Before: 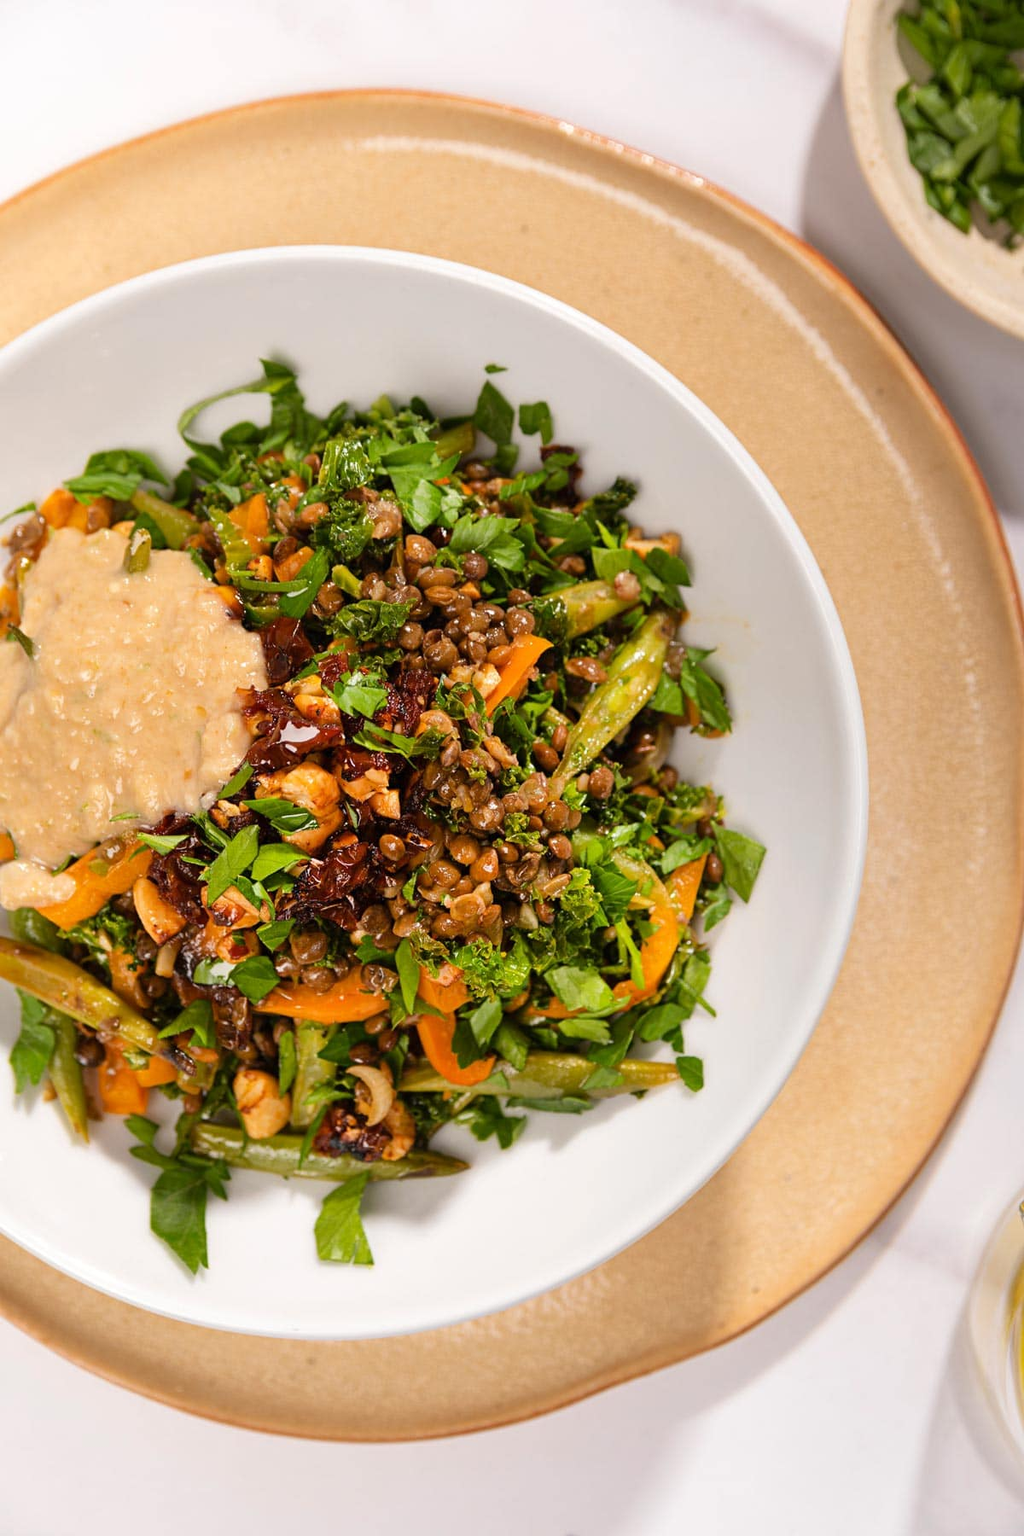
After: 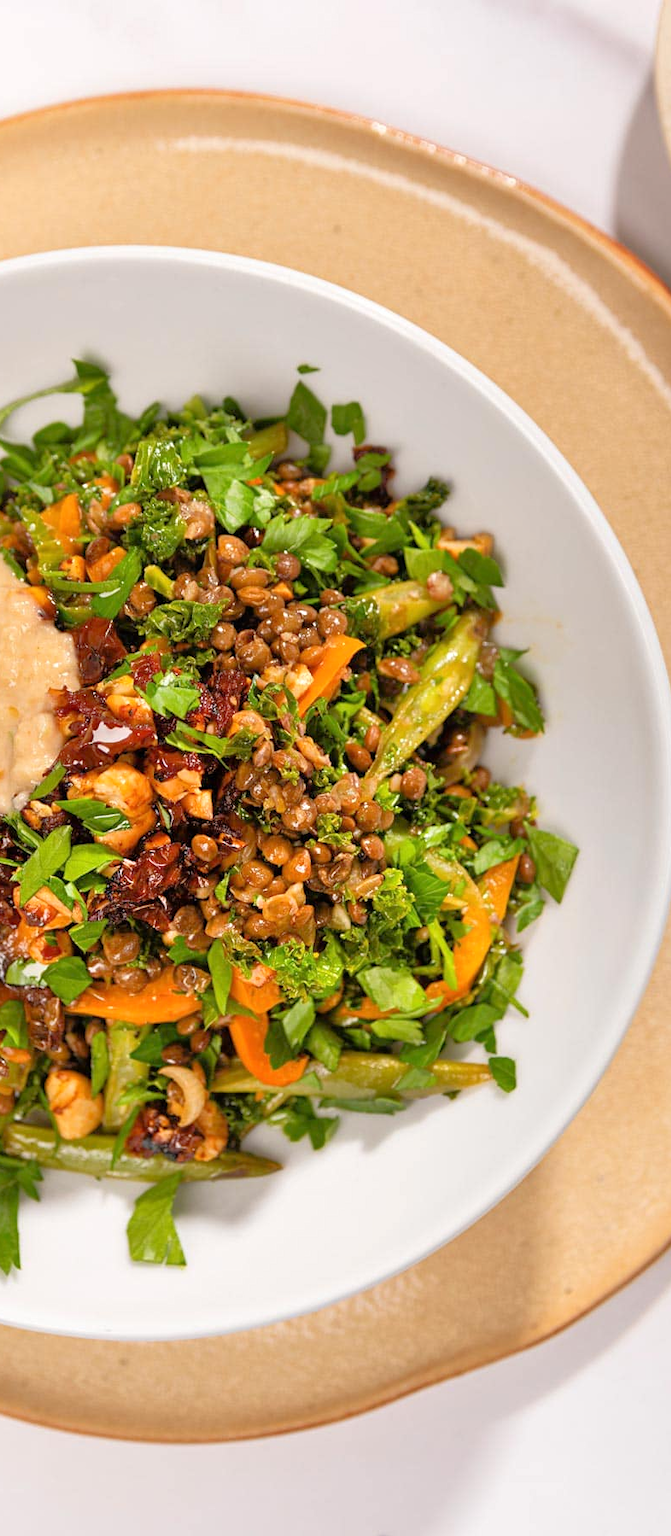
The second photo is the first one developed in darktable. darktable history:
crop and rotate: left 18.348%, right 16.07%
tone equalizer: -7 EV 0.152 EV, -6 EV 0.587 EV, -5 EV 1.13 EV, -4 EV 1.35 EV, -3 EV 1.12 EV, -2 EV 0.6 EV, -1 EV 0.166 EV
contrast brightness saturation: contrast 0.052
